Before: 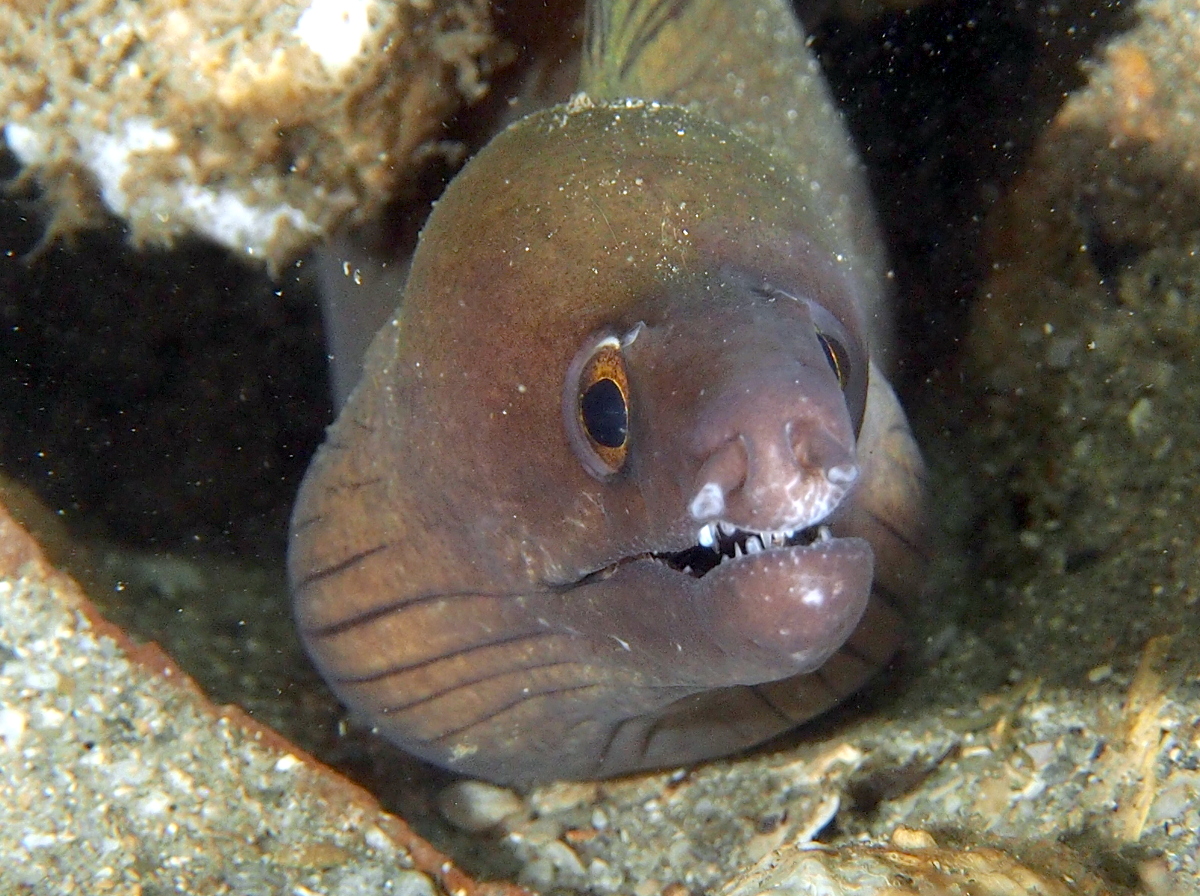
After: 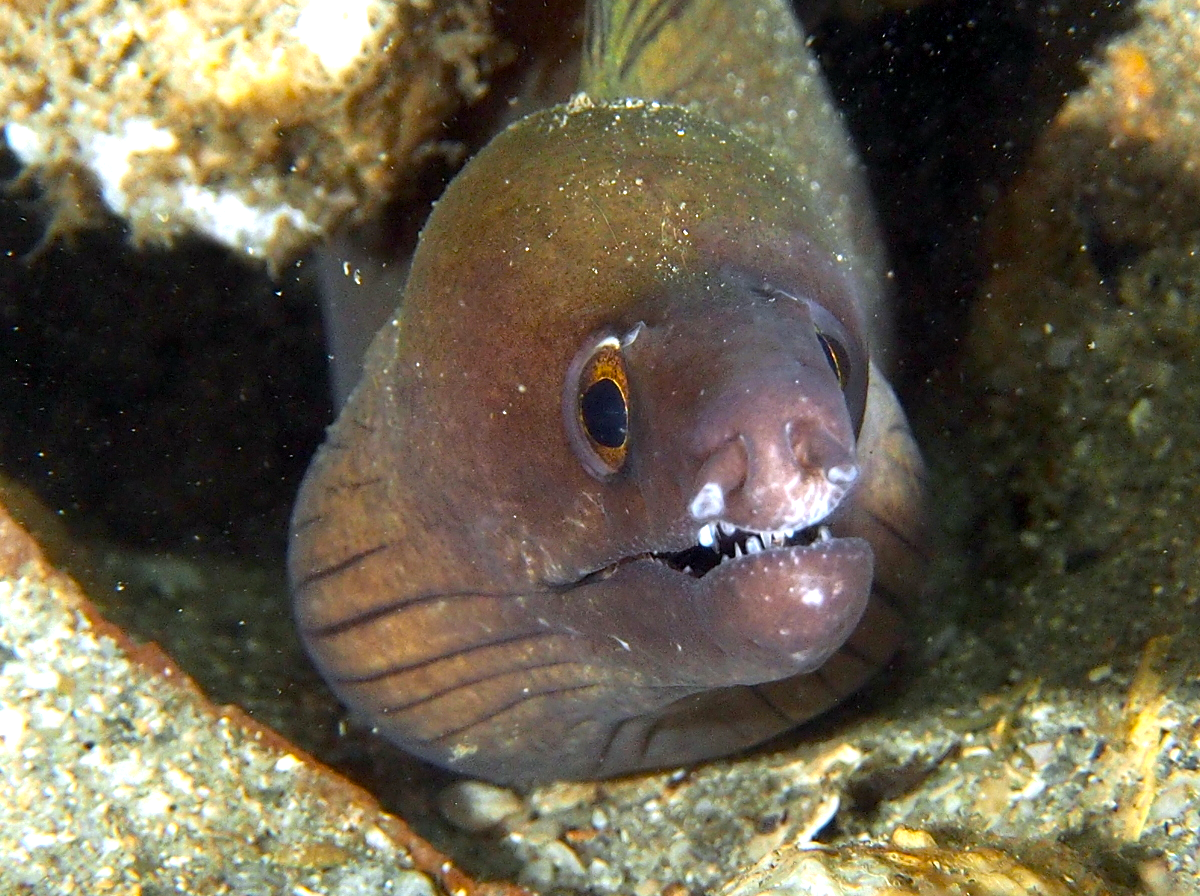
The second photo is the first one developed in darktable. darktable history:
color balance rgb: perceptual saturation grading › global saturation 19.812%, perceptual brilliance grading › global brilliance 14.541%, perceptual brilliance grading › shadows -35.325%, global vibrance 20.38%
